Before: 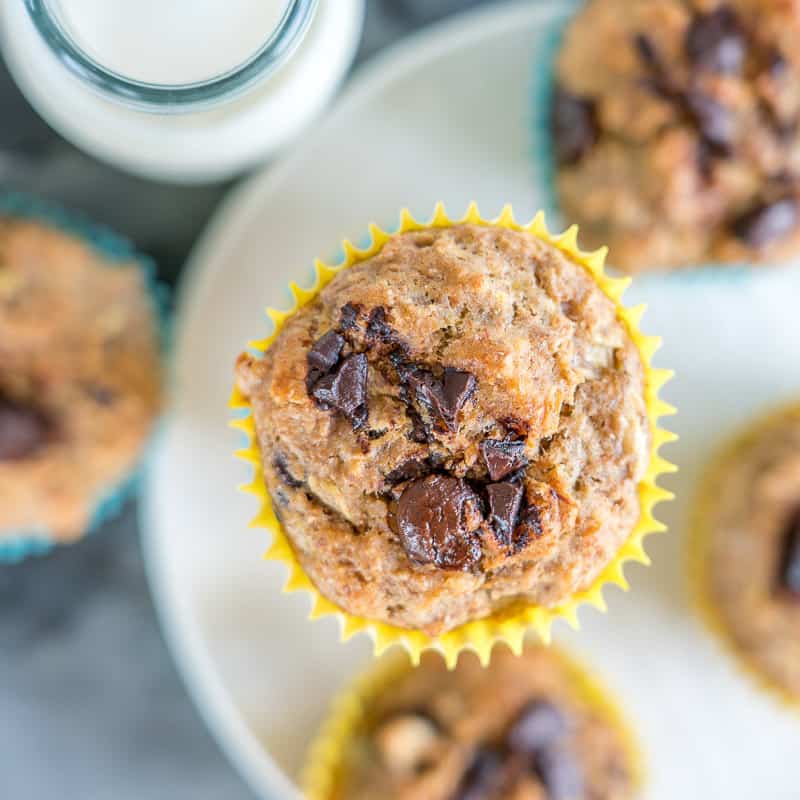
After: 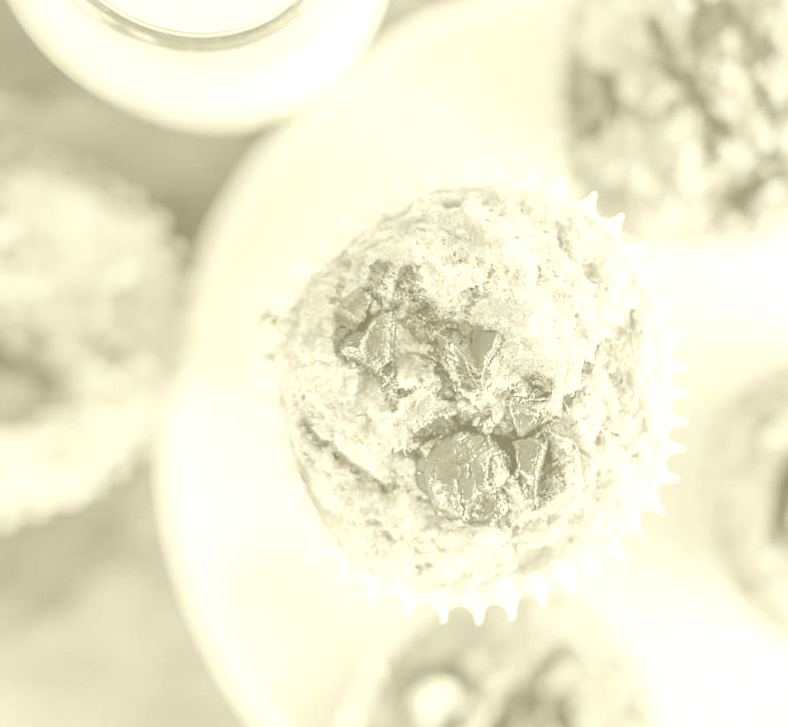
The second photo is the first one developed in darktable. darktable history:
exposure: black level correction 0, exposure 0.5 EV, compensate highlight preservation false
colorize: hue 43.2°, saturation 40%, version 1
color correction: highlights a* 11.96, highlights b* 11.58
rotate and perspective: rotation -0.013°, lens shift (vertical) -0.027, lens shift (horizontal) 0.178, crop left 0.016, crop right 0.989, crop top 0.082, crop bottom 0.918
white balance: emerald 1
